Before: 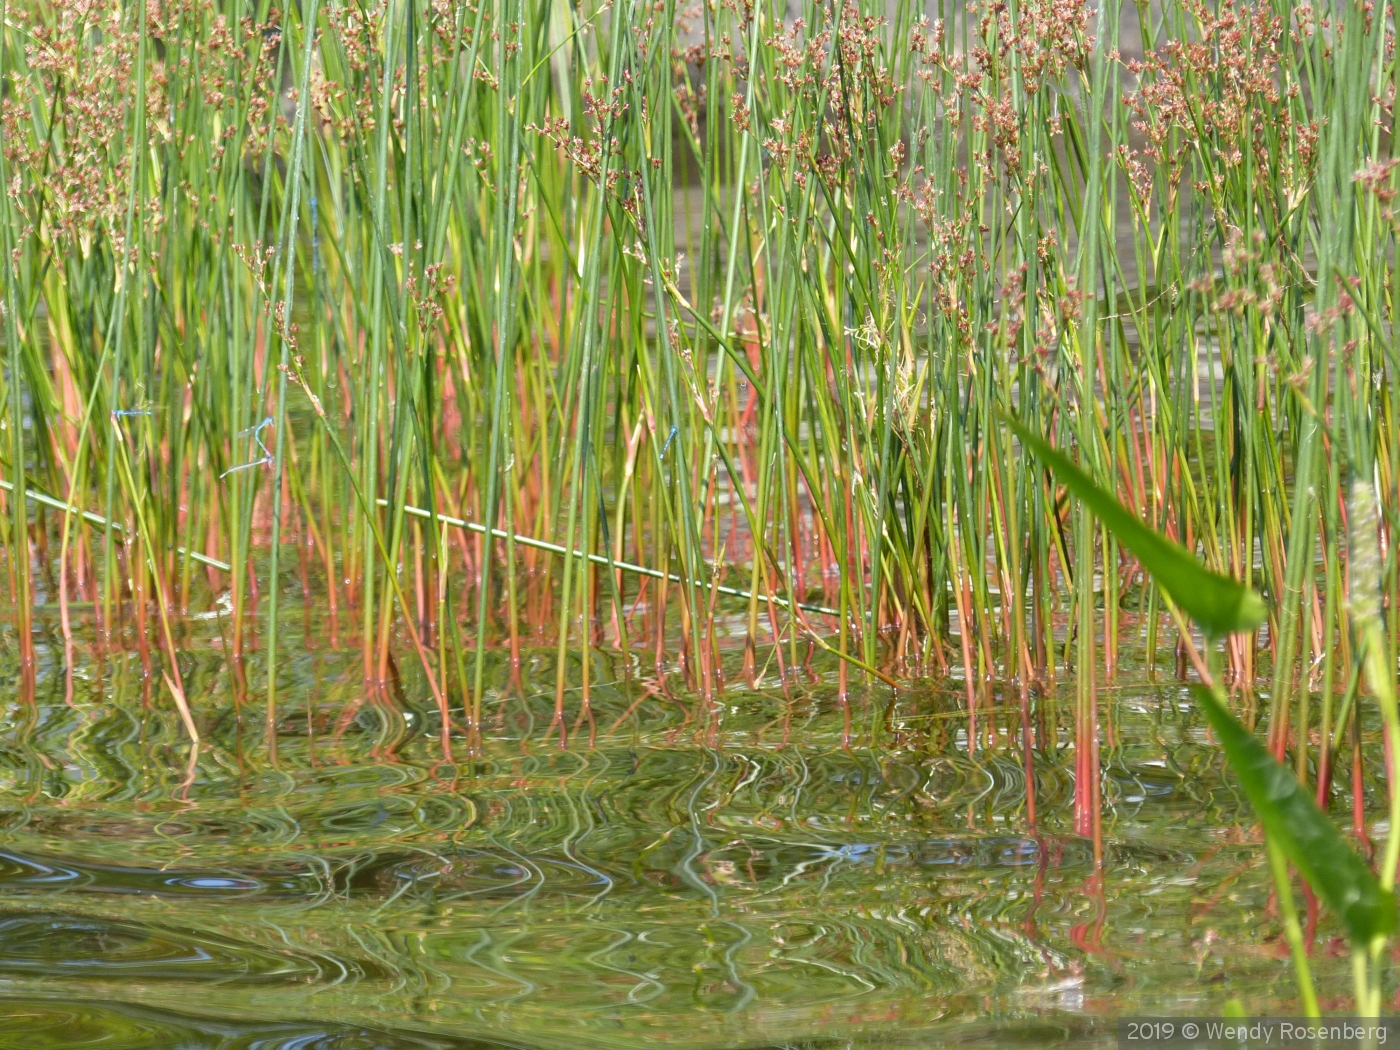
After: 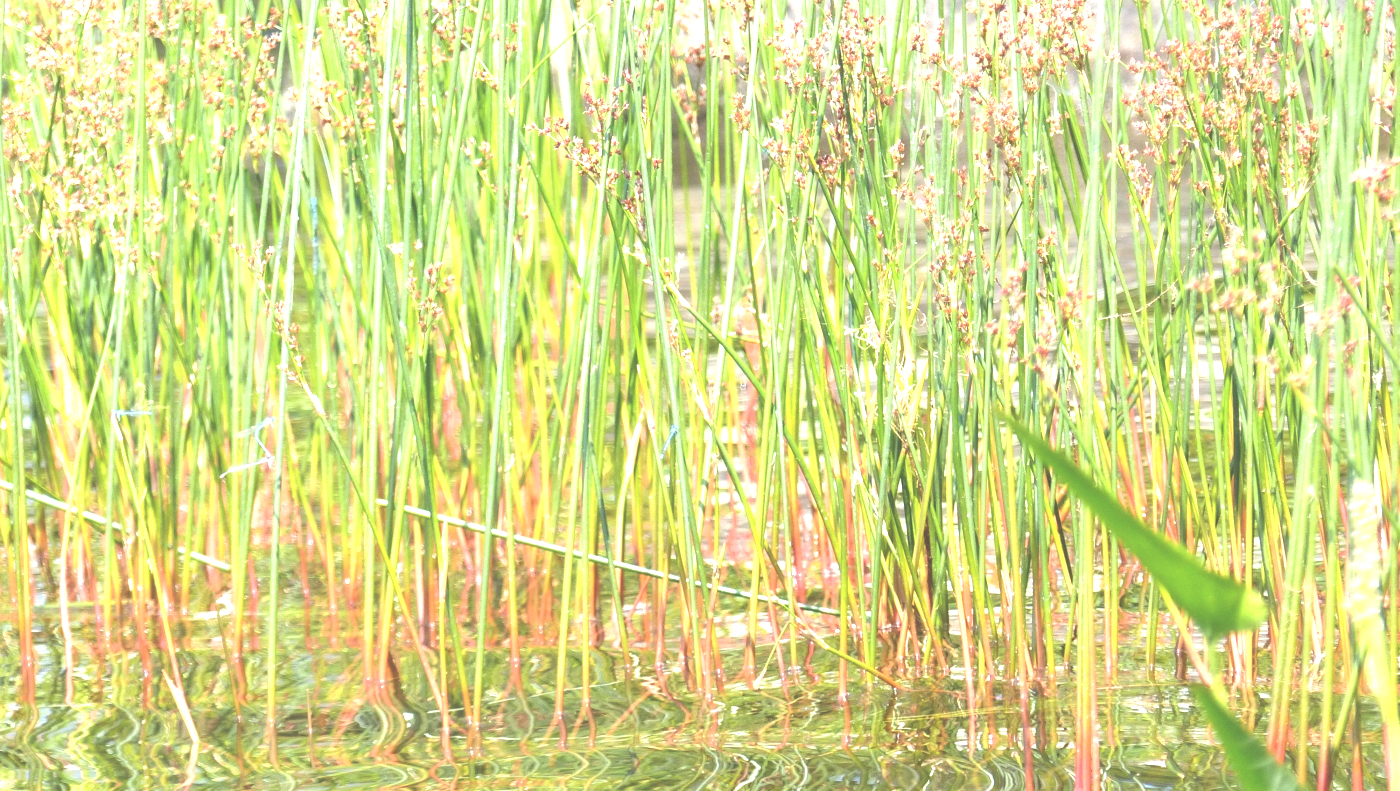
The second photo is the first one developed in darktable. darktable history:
crop: bottom 24.659%
exposure: black level correction -0.023, exposure 1.393 EV, compensate exposure bias true, compensate highlight preservation false
